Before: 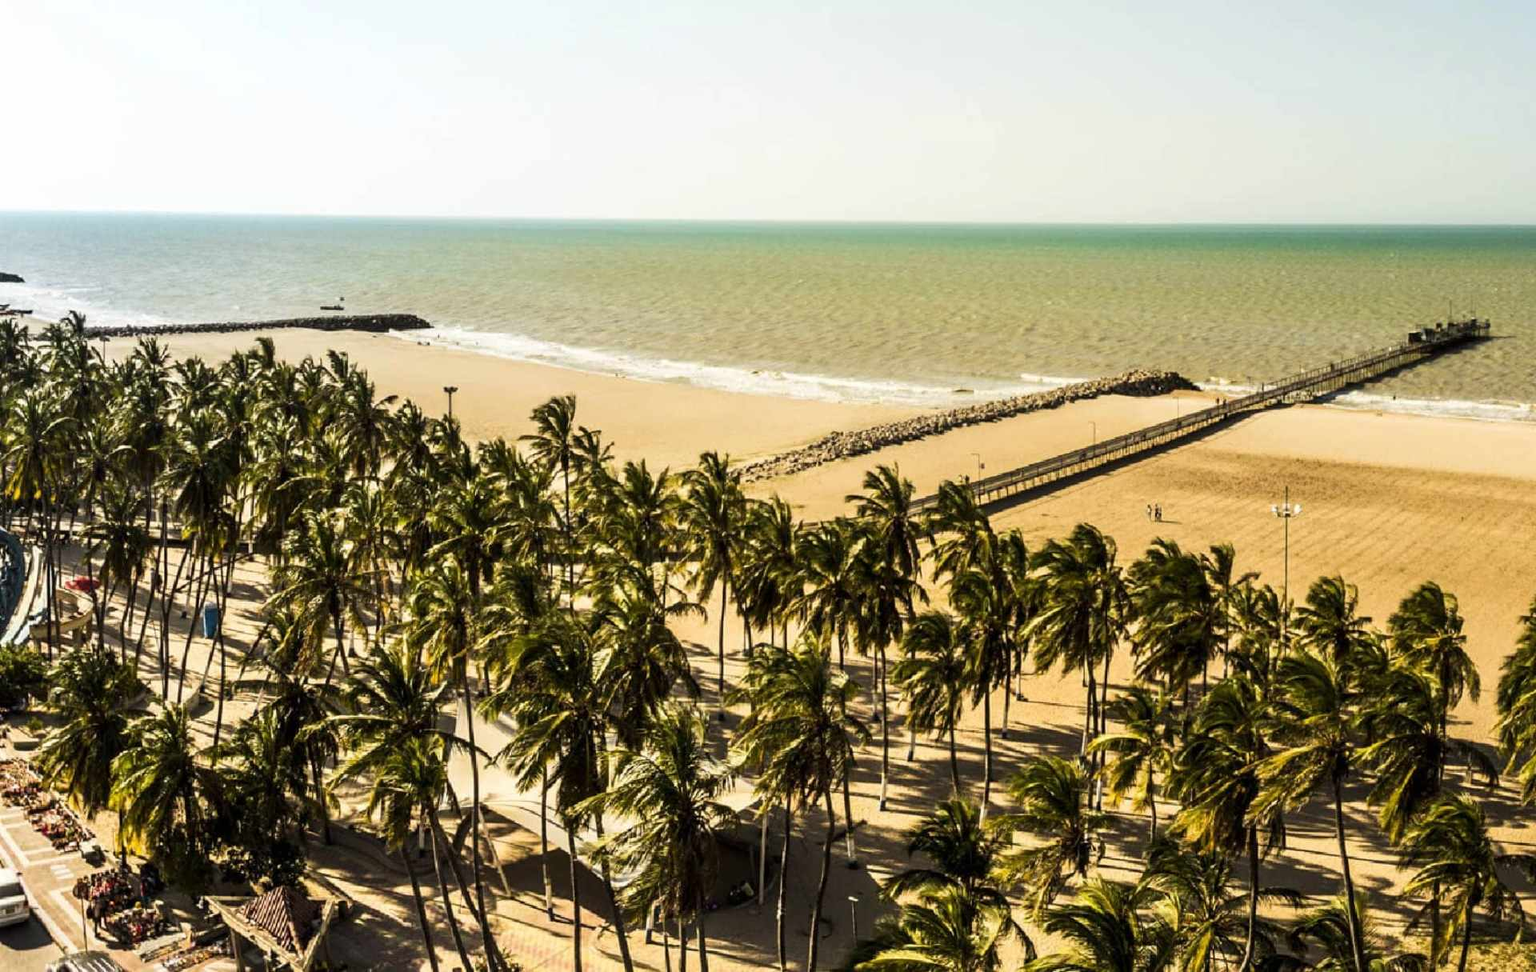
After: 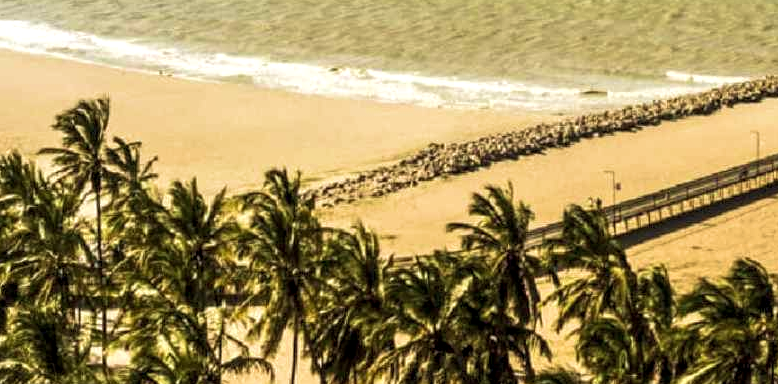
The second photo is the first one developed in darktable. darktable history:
velvia: on, module defaults
local contrast: highlights 99%, shadows 87%, detail 160%, midtone range 0.2
crop: left 31.808%, top 32.606%, right 27.643%, bottom 35.76%
